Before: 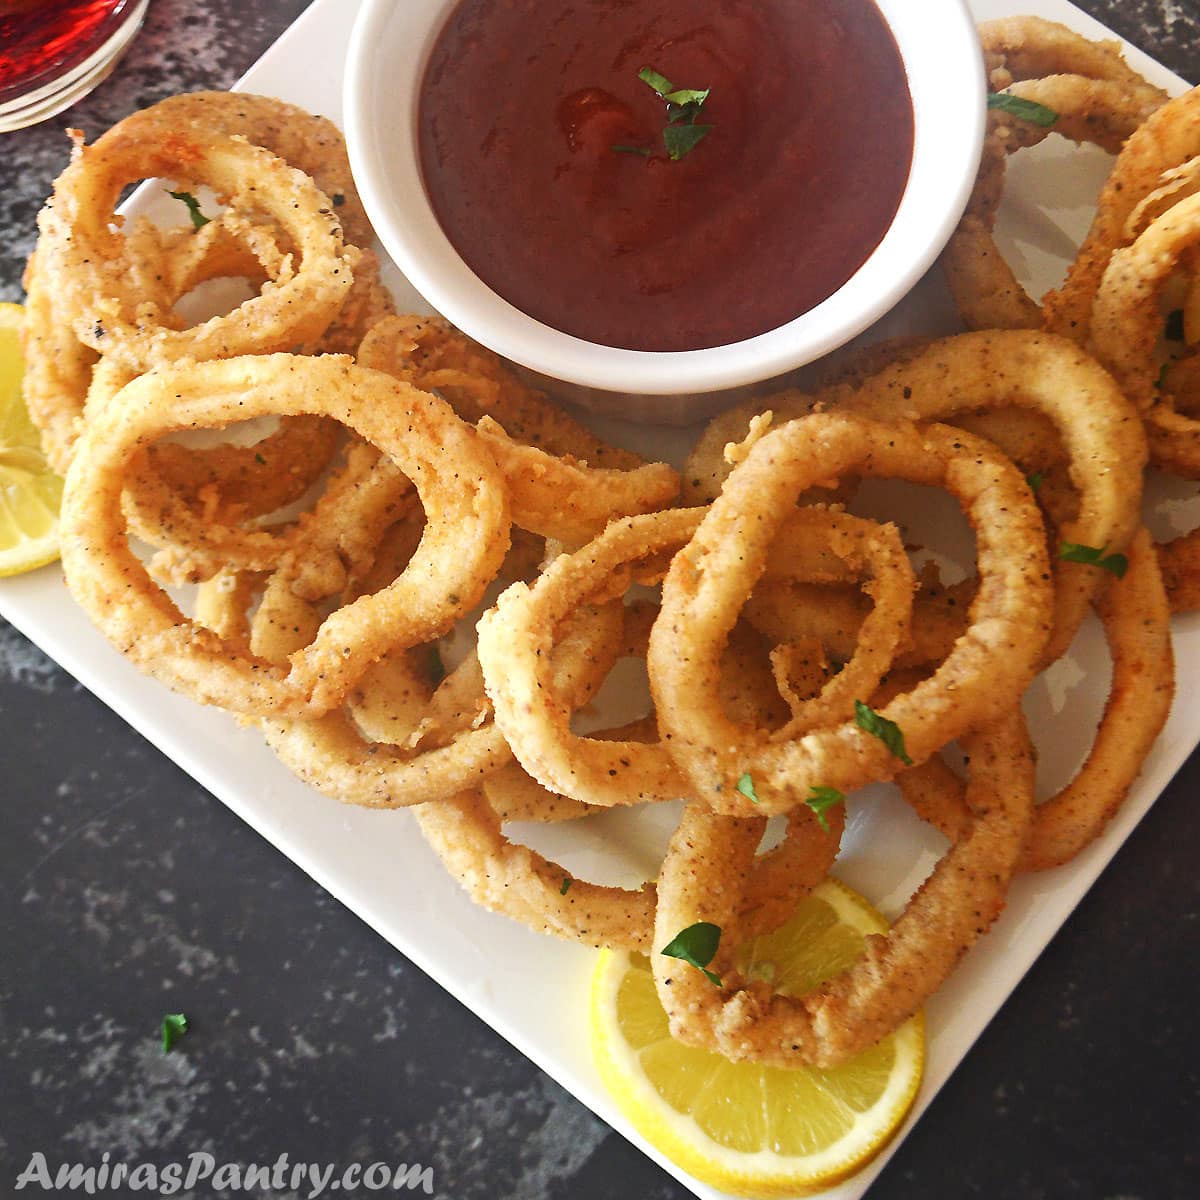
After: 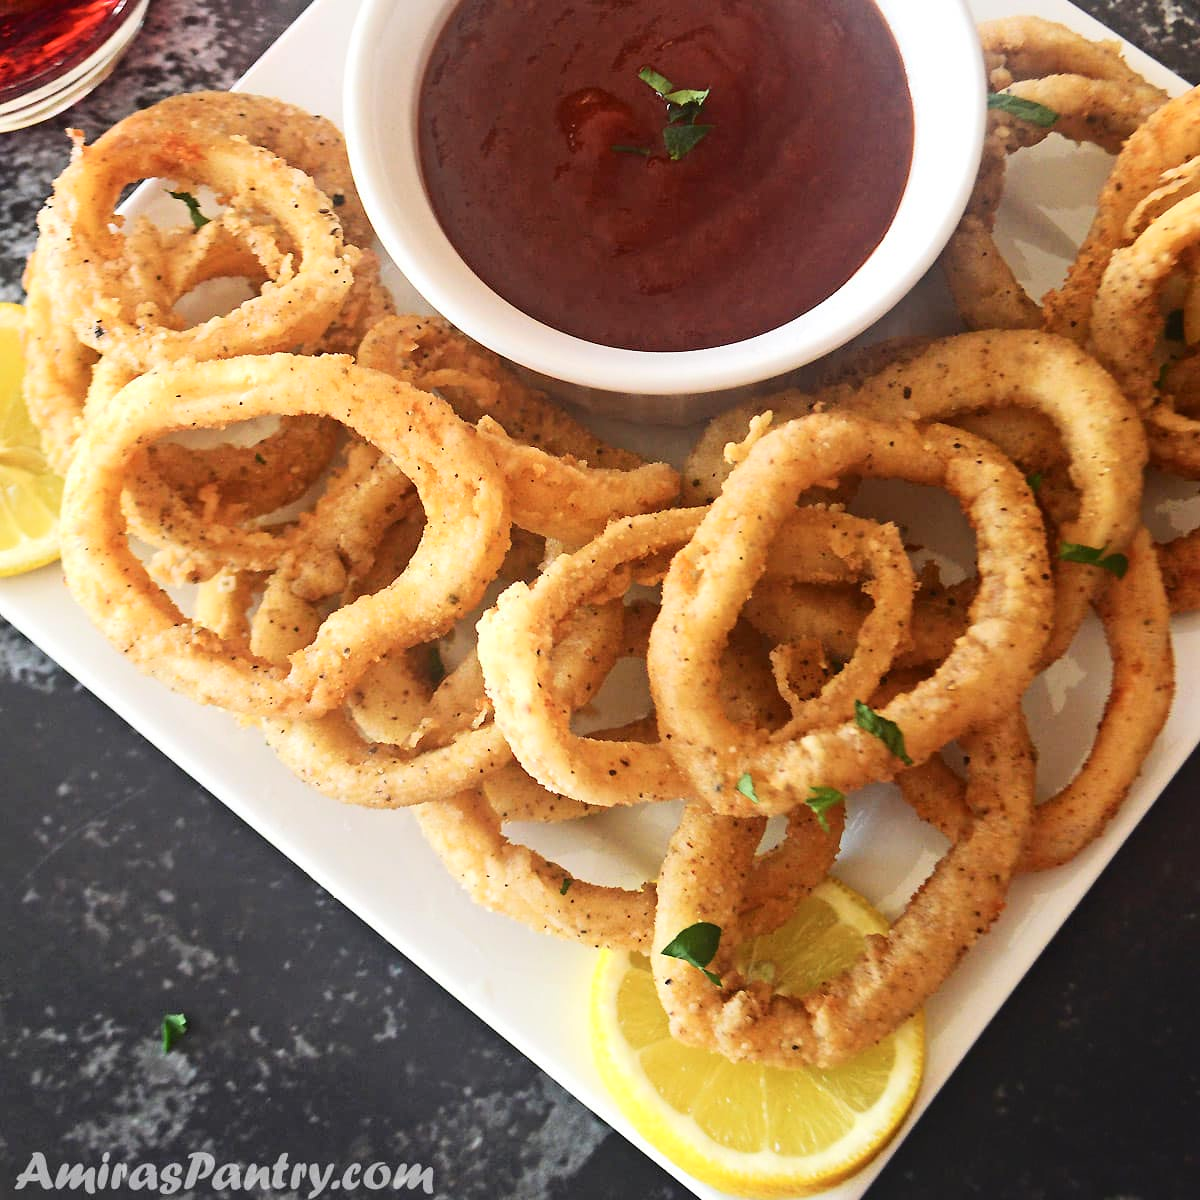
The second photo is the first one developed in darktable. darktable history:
tone curve: curves: ch0 [(0, 0) (0.003, 0.008) (0.011, 0.017) (0.025, 0.027) (0.044, 0.043) (0.069, 0.059) (0.1, 0.086) (0.136, 0.112) (0.177, 0.152) (0.224, 0.203) (0.277, 0.277) (0.335, 0.346) (0.399, 0.439) (0.468, 0.527) (0.543, 0.613) (0.623, 0.693) (0.709, 0.787) (0.801, 0.863) (0.898, 0.927) (1, 1)], color space Lab, independent channels, preserve colors none
